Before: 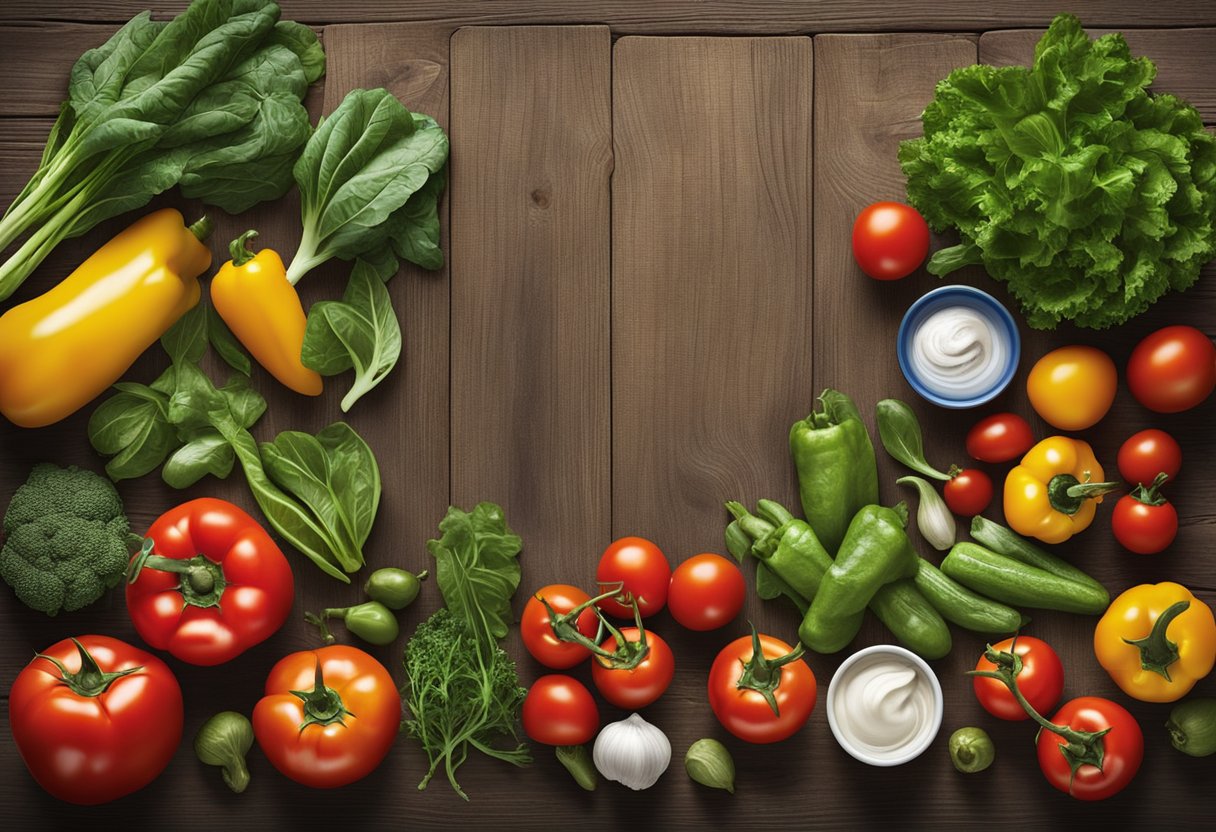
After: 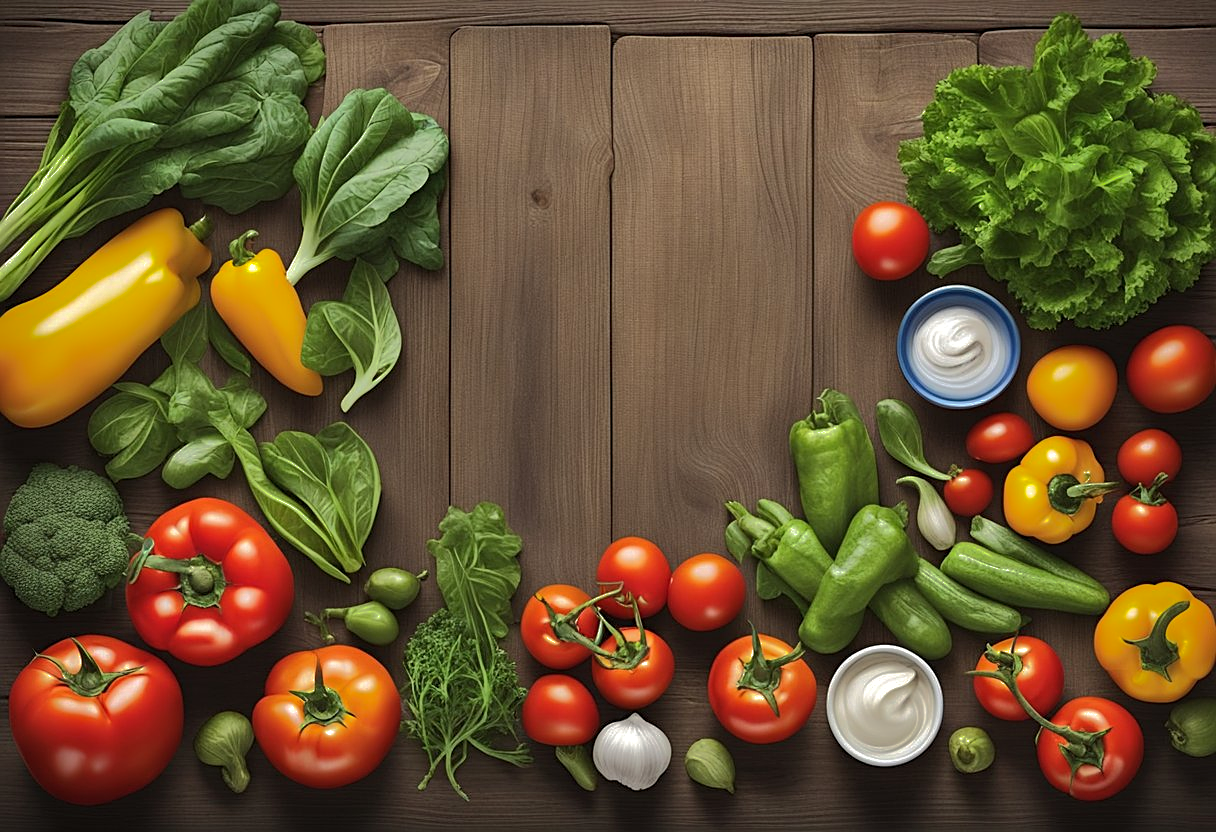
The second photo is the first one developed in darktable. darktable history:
exposure: exposure 0.127 EV, compensate highlight preservation false
shadows and highlights: shadows 25, highlights -70
sharpen: on, module defaults
